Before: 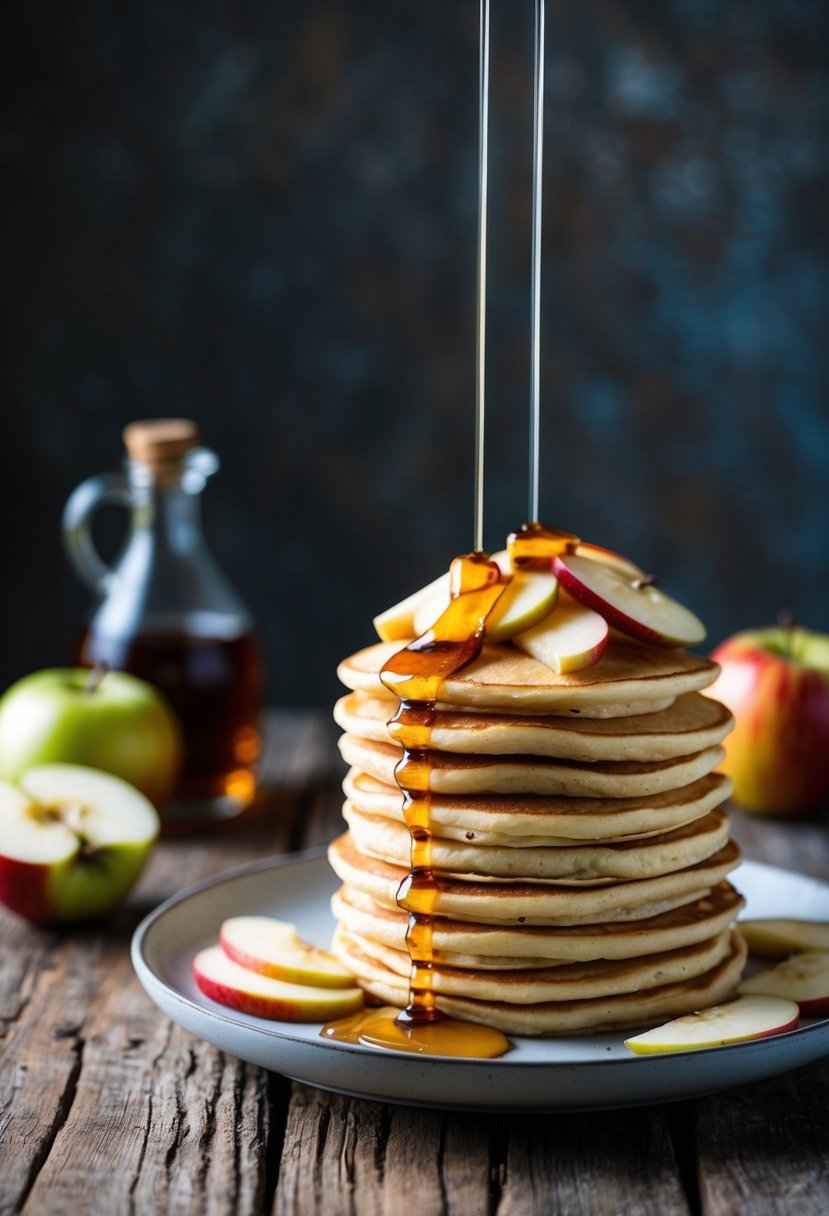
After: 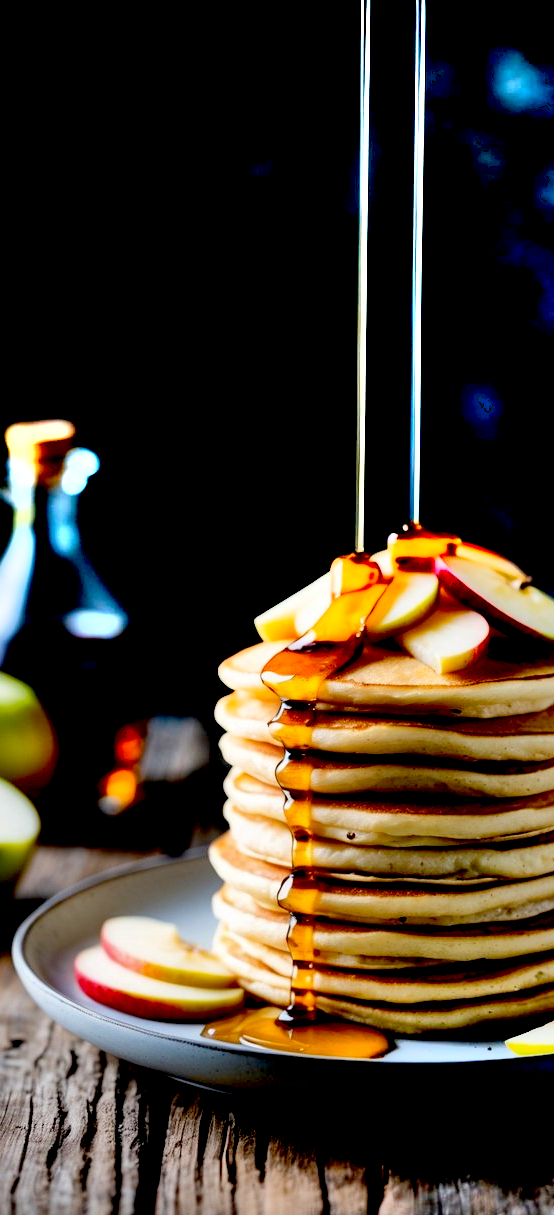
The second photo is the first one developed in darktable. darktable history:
exposure: black level correction 0.047, exposure 0.013 EV, compensate highlight preservation false
crop and rotate: left 14.469%, right 18.676%
shadows and highlights: low approximation 0.01, soften with gaussian
